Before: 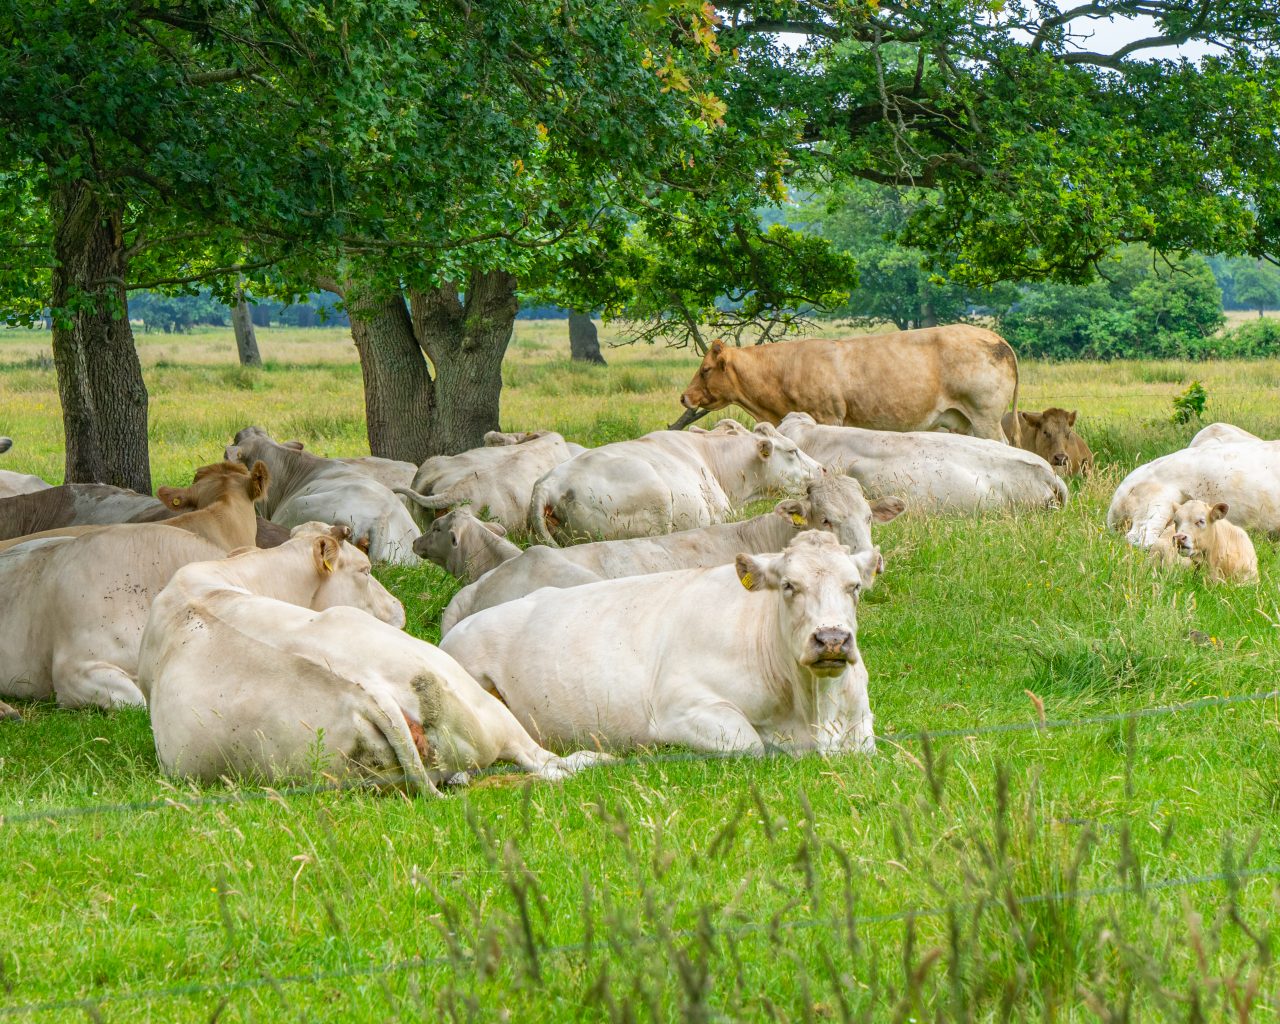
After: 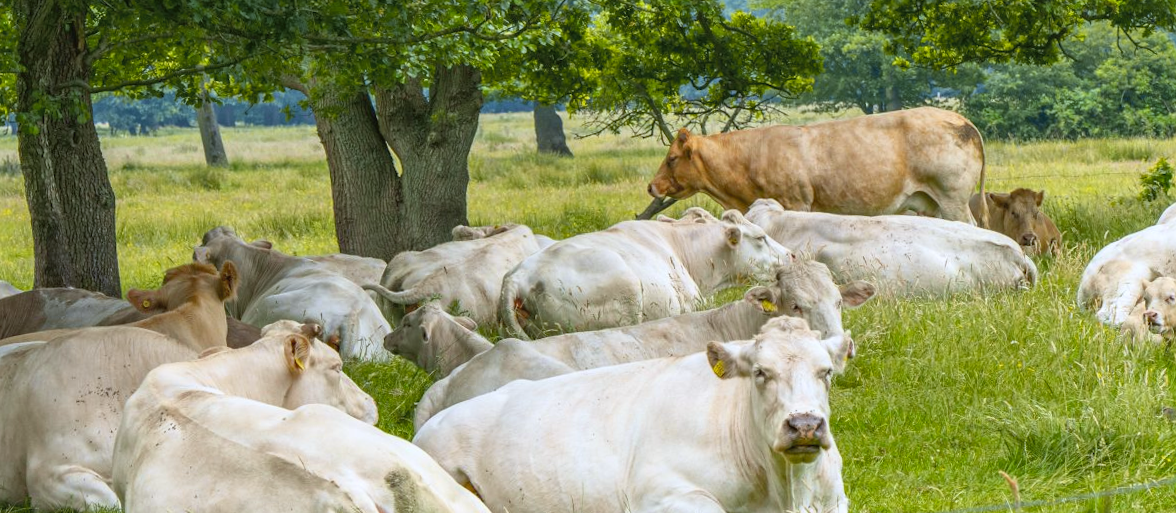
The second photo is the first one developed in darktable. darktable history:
crop: left 1.744%, top 19.225%, right 5.069%, bottom 28.357%
rotate and perspective: rotation -1.42°, crop left 0.016, crop right 0.984, crop top 0.035, crop bottom 0.965
white balance: red 0.967, blue 1.049
contrast brightness saturation: saturation -0.04
tone curve: curves: ch0 [(0, 0.024) (0.119, 0.146) (0.474, 0.464) (0.718, 0.721) (0.817, 0.839) (1, 0.998)]; ch1 [(0, 0) (0.377, 0.416) (0.439, 0.451) (0.477, 0.477) (0.501, 0.503) (0.538, 0.544) (0.58, 0.602) (0.664, 0.676) (0.783, 0.804) (1, 1)]; ch2 [(0, 0) (0.38, 0.405) (0.463, 0.456) (0.498, 0.497) (0.524, 0.535) (0.578, 0.576) (0.648, 0.665) (1, 1)], color space Lab, independent channels, preserve colors none
